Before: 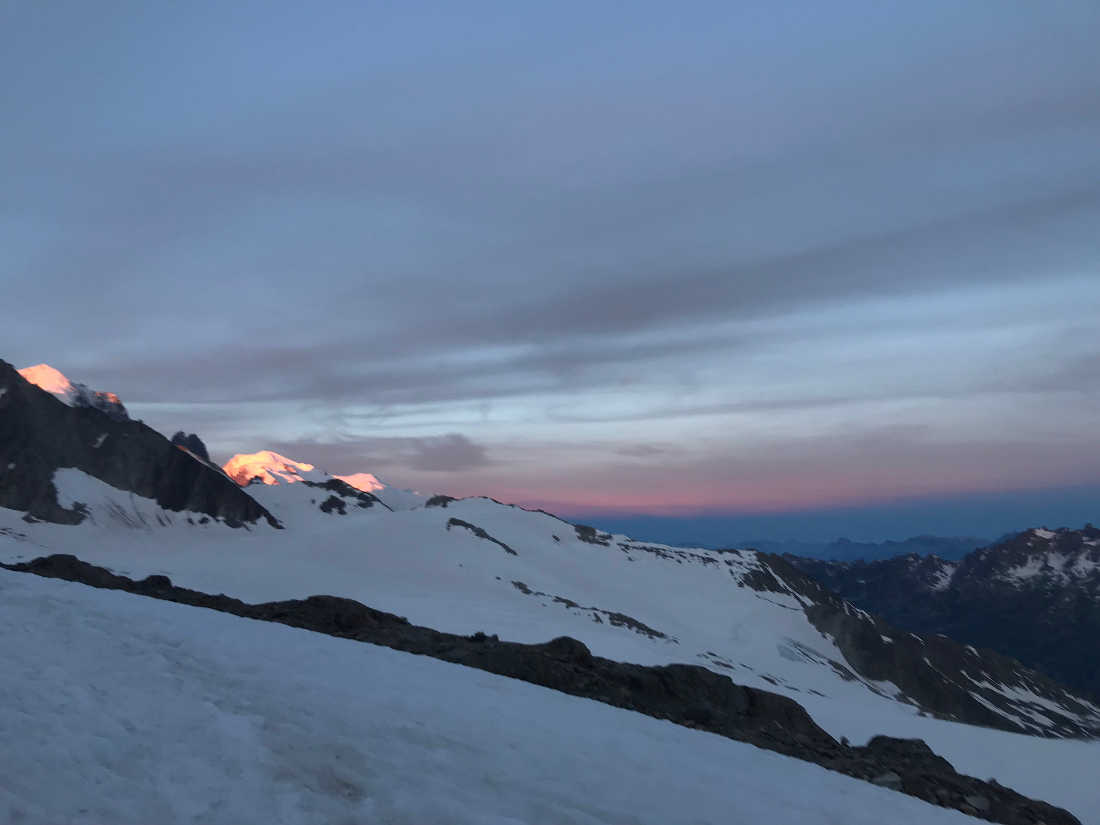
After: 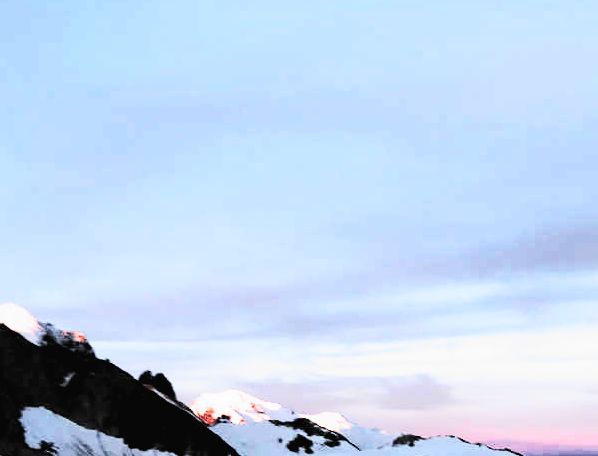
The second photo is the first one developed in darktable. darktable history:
crop and rotate: left 3.05%, top 7.477%, right 42.532%, bottom 37.19%
filmic rgb: black relative exposure -5.09 EV, white relative exposure 3.99 EV, hardness 2.88, contrast 1.187, highlights saturation mix -29.73%, add noise in highlights 0.001, preserve chrominance luminance Y, color science v3 (2019), use custom middle-gray values true, iterations of high-quality reconstruction 0, contrast in highlights soft
exposure: exposure 0.56 EV, compensate highlight preservation false
contrast brightness saturation: contrast 0.377, brightness 0.521
color balance rgb: global offset › luminance -0.509%, linear chroma grading › global chroma 0.364%, perceptual saturation grading › global saturation 35.059%, perceptual saturation grading › highlights -29.979%, perceptual saturation grading › shadows 35.155%, perceptual brilliance grading › global brilliance 2.532%, perceptual brilliance grading › highlights -3.403%, perceptual brilliance grading › shadows 3.815%, global vibrance 9.539%, contrast 15.404%, saturation formula JzAzBz (2021)
